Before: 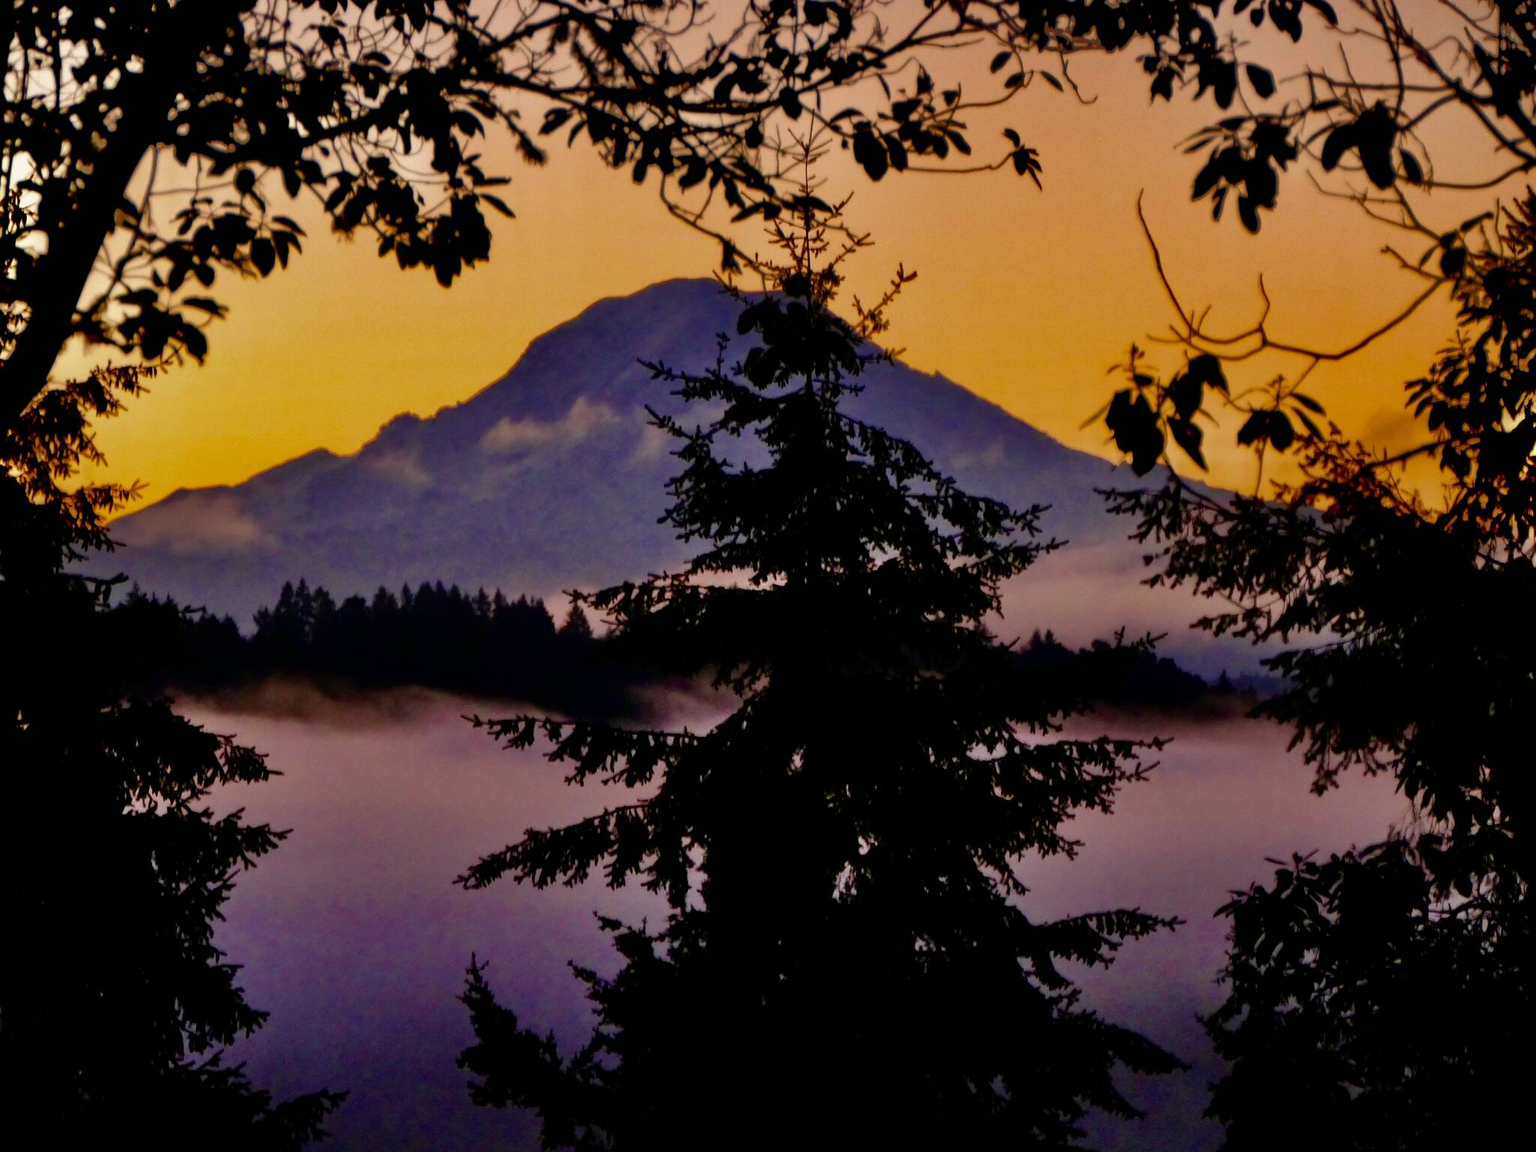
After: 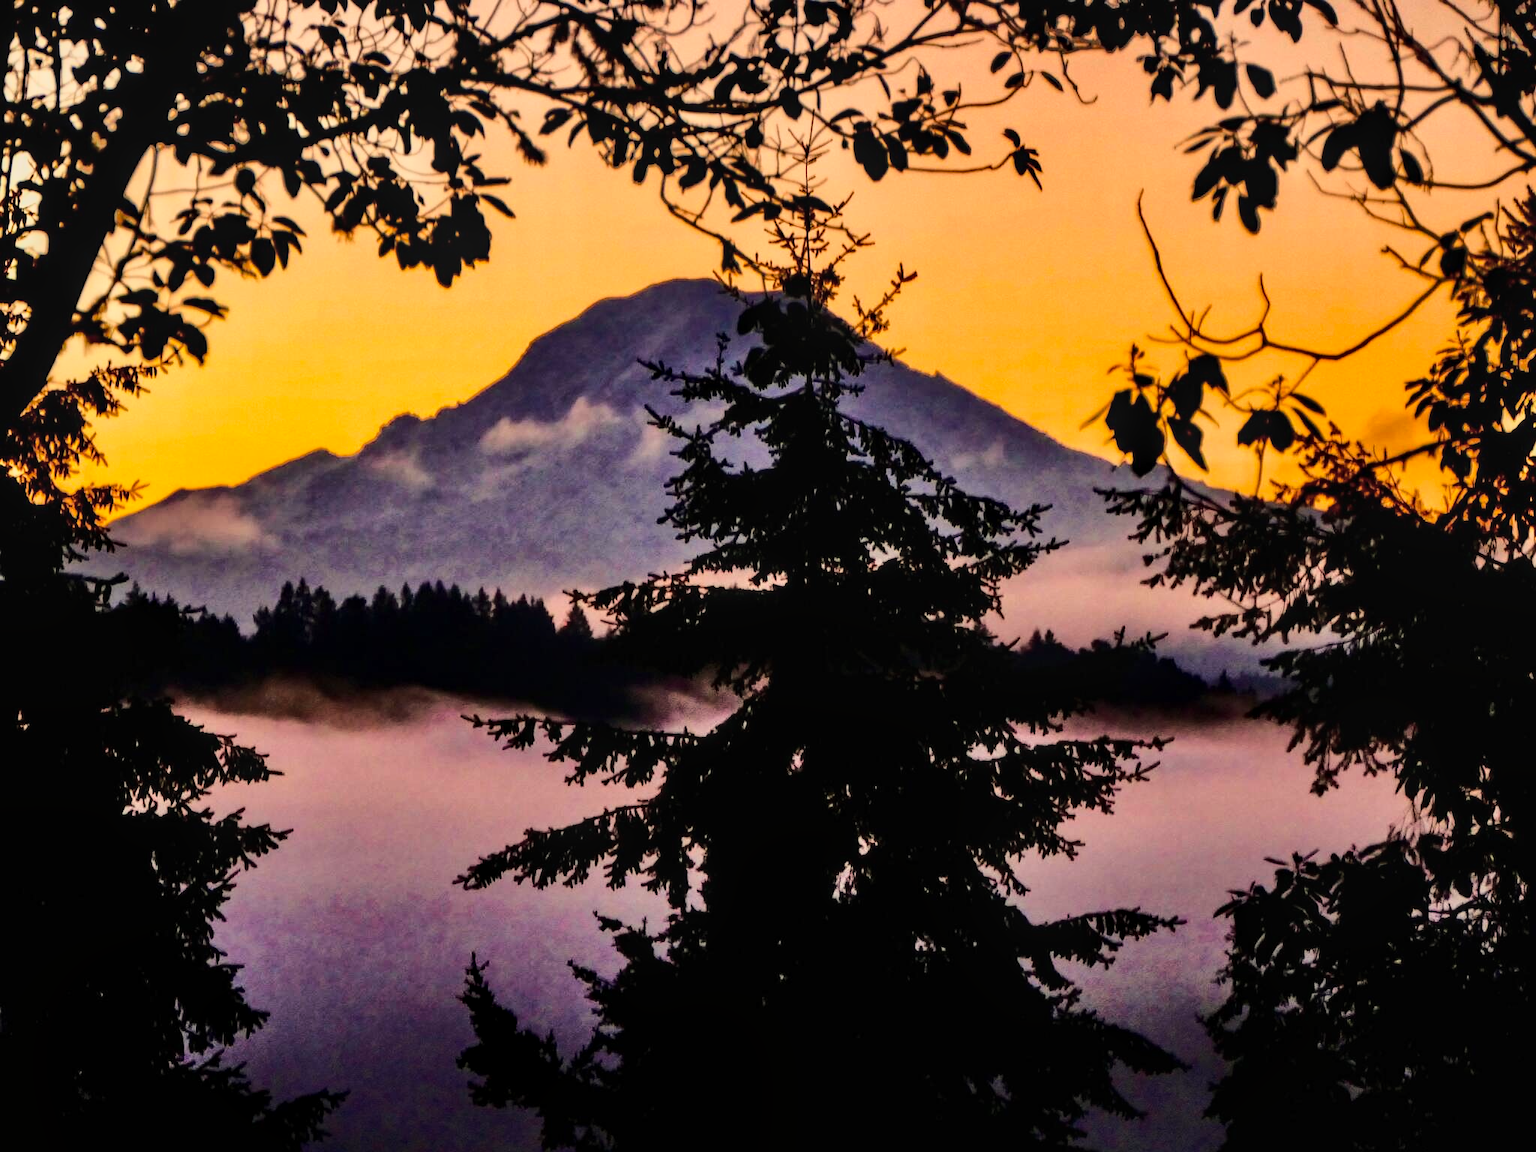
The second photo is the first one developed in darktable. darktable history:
base curve: curves: ch0 [(0, 0) (0.032, 0.037) (0.105, 0.228) (0.435, 0.76) (0.856, 0.983) (1, 1)]
color correction: saturation 0.8
local contrast: on, module defaults
white balance: red 1.029, blue 0.92
